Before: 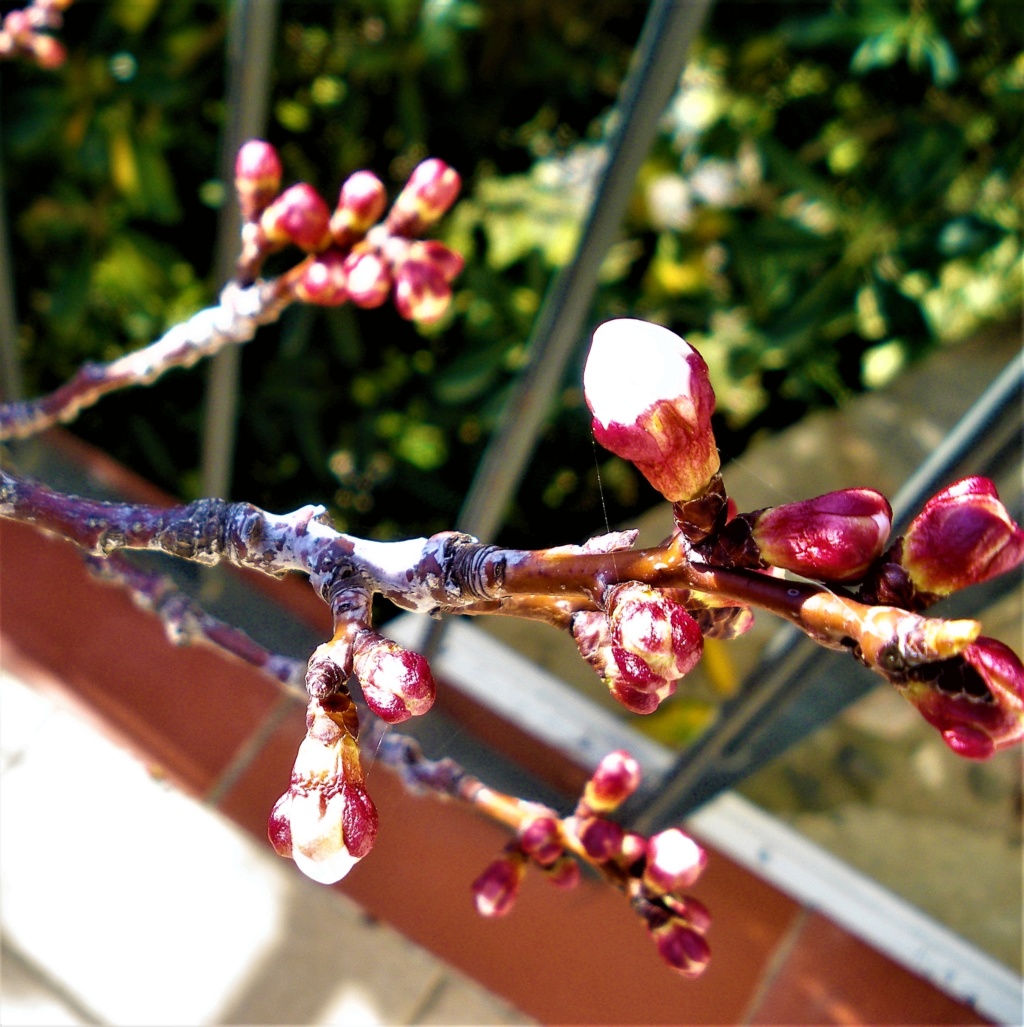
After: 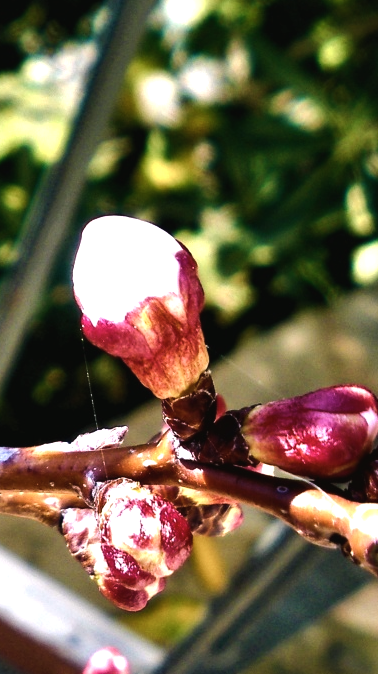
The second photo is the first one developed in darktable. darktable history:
crop and rotate: left 49.936%, top 10.094%, right 13.136%, bottom 24.256%
color balance rgb: shadows lift › chroma 2%, shadows lift › hue 135.47°, highlights gain › chroma 2%, highlights gain › hue 291.01°, global offset › luminance 0.5%, perceptual saturation grading › global saturation -10.8%, perceptual saturation grading › highlights -26.83%, perceptual saturation grading › shadows 21.25%, perceptual brilliance grading › highlights 17.77%, perceptual brilliance grading › mid-tones 31.71%, perceptual brilliance grading › shadows -31.01%, global vibrance 24.91%
